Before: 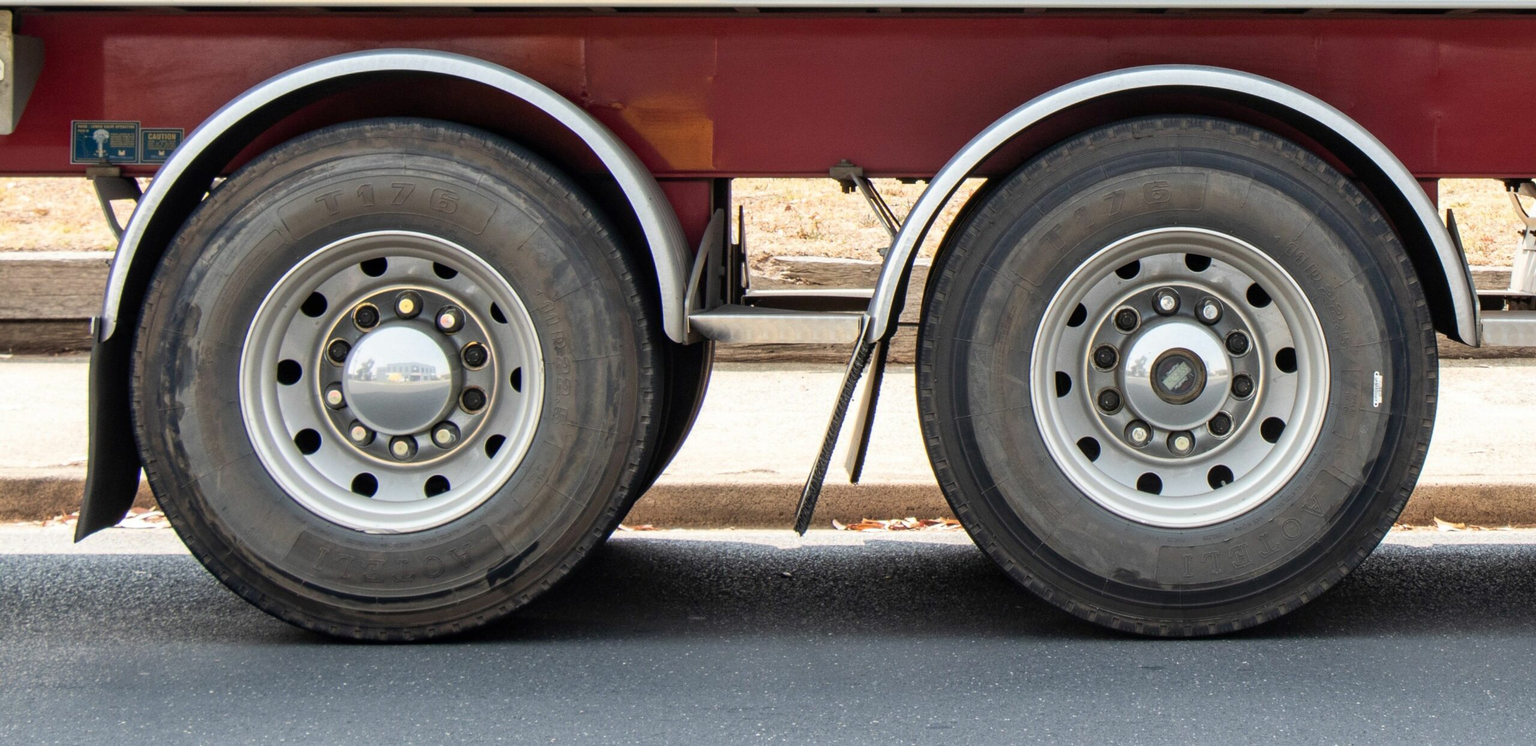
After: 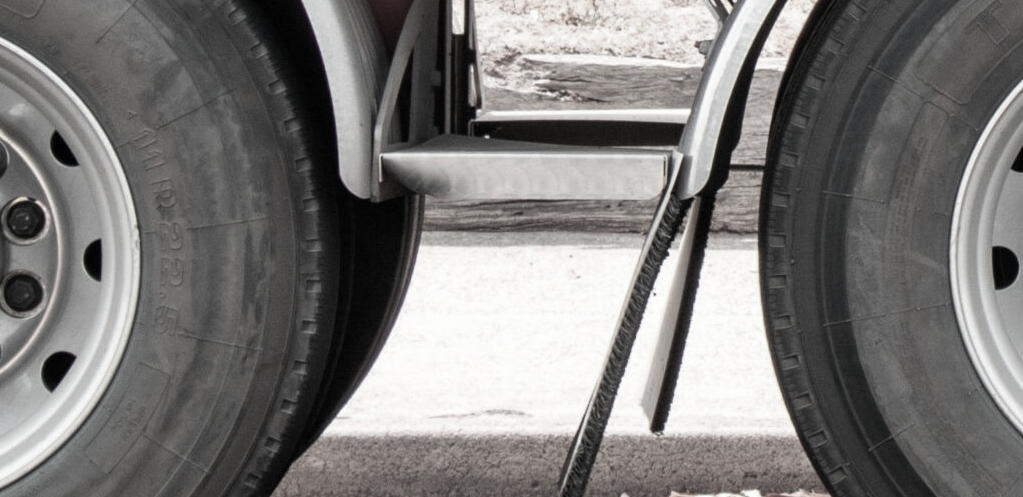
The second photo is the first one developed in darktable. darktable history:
color contrast: green-magenta contrast 0.3, blue-yellow contrast 0.15
crop: left 30%, top 30%, right 30%, bottom 30%
